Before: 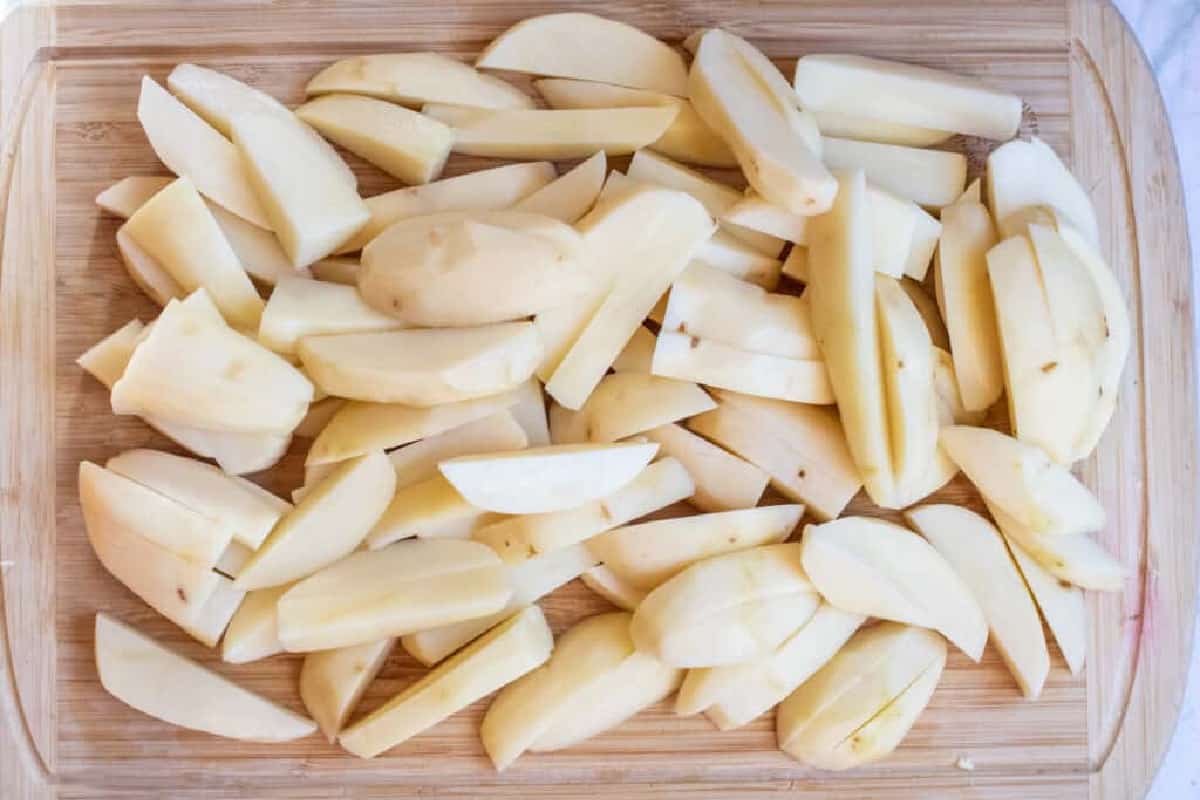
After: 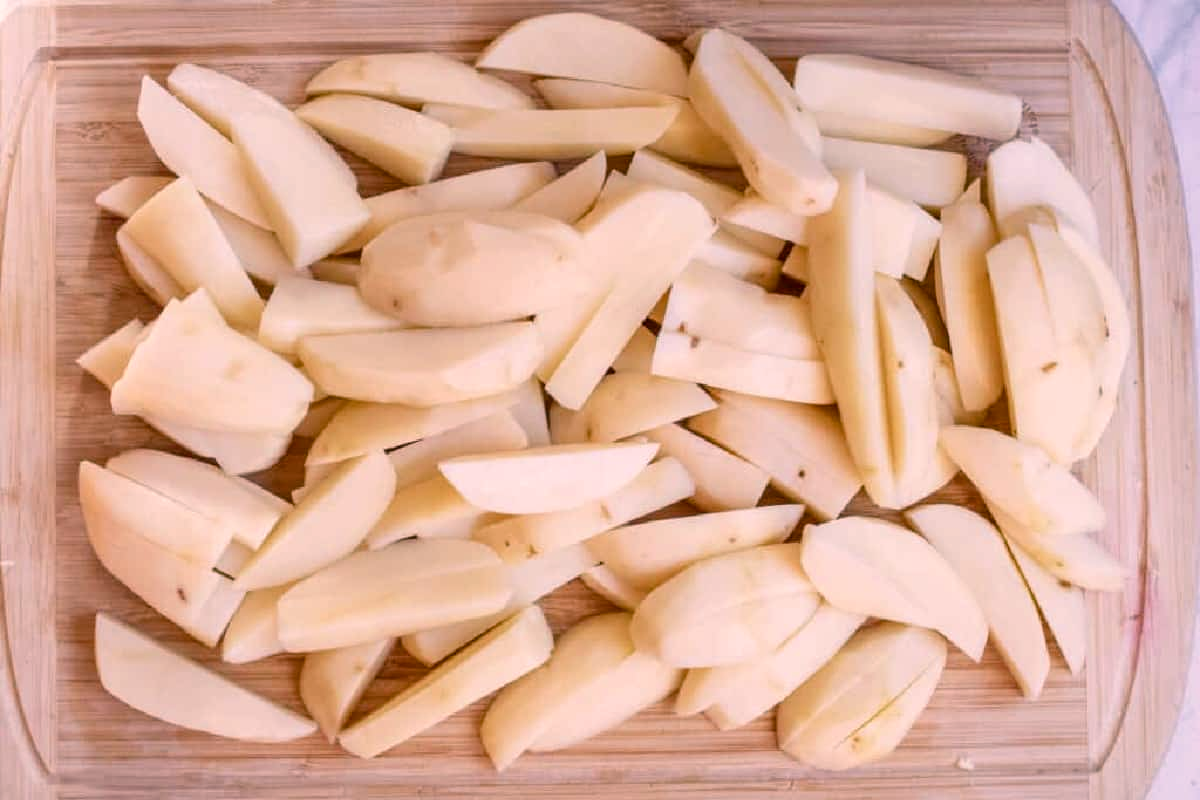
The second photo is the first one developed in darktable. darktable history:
color balance rgb: shadows lift › luminance -19.998%, power › luminance 0.76%, power › chroma 0.397%, power › hue 36.82°, highlights gain › chroma 4.648%, highlights gain › hue 30.21°, perceptual saturation grading › global saturation 0.559%, perceptual saturation grading › highlights -19.723%, perceptual saturation grading › shadows 20.369%, global vibrance 9.919%
